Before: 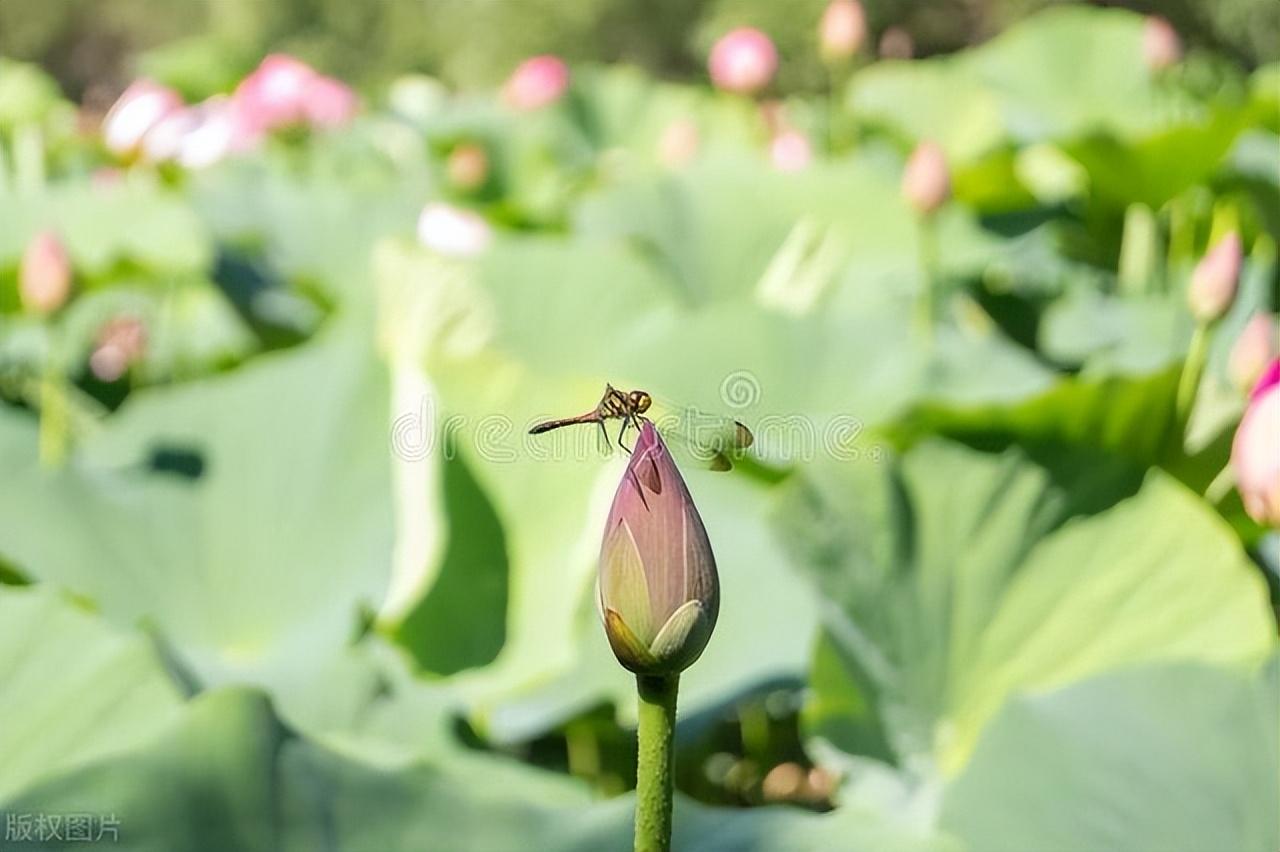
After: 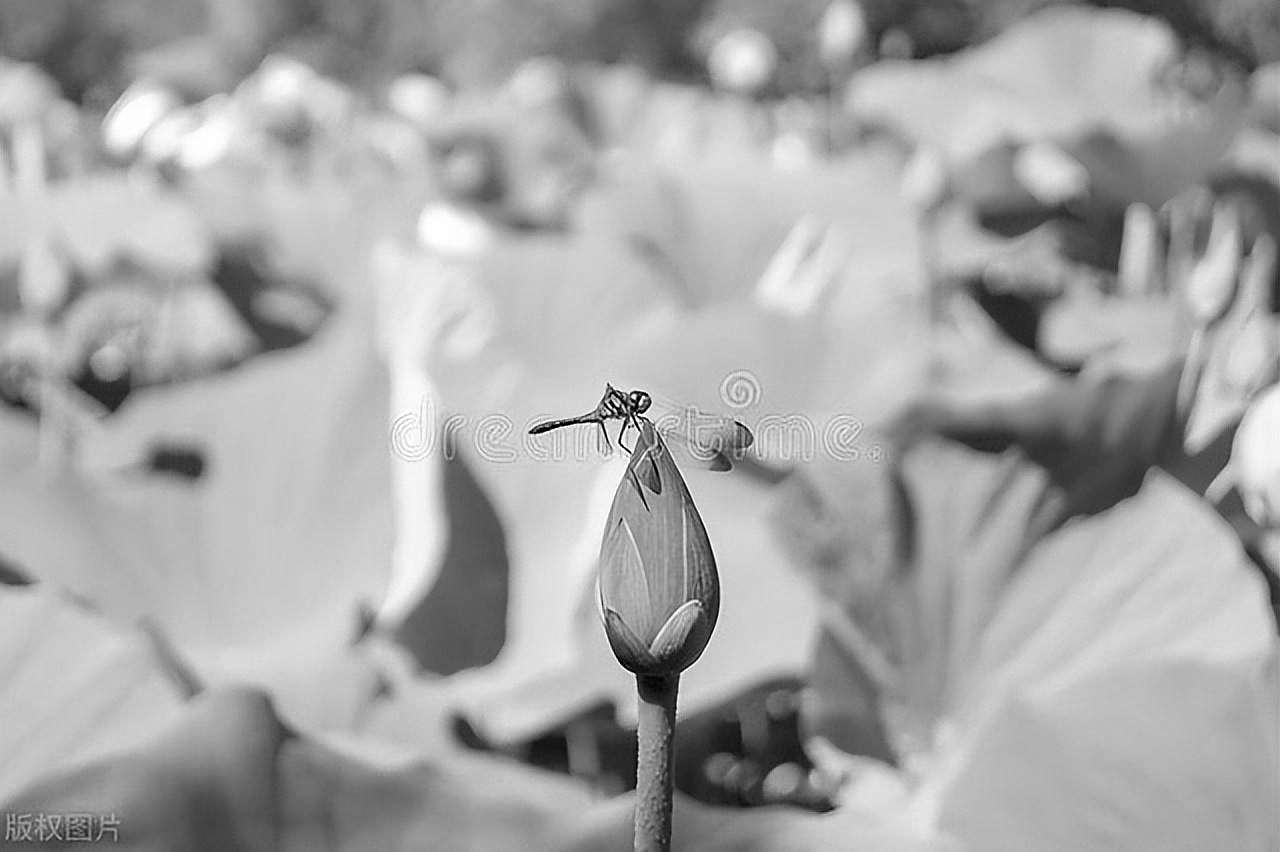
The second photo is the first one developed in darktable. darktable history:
color calibration: output gray [0.21, 0.42, 0.37, 0], illuminant custom, x 0.368, y 0.373, temperature 4344.39 K
contrast brightness saturation: contrast 0.04, saturation 0.154
sharpen: on, module defaults
